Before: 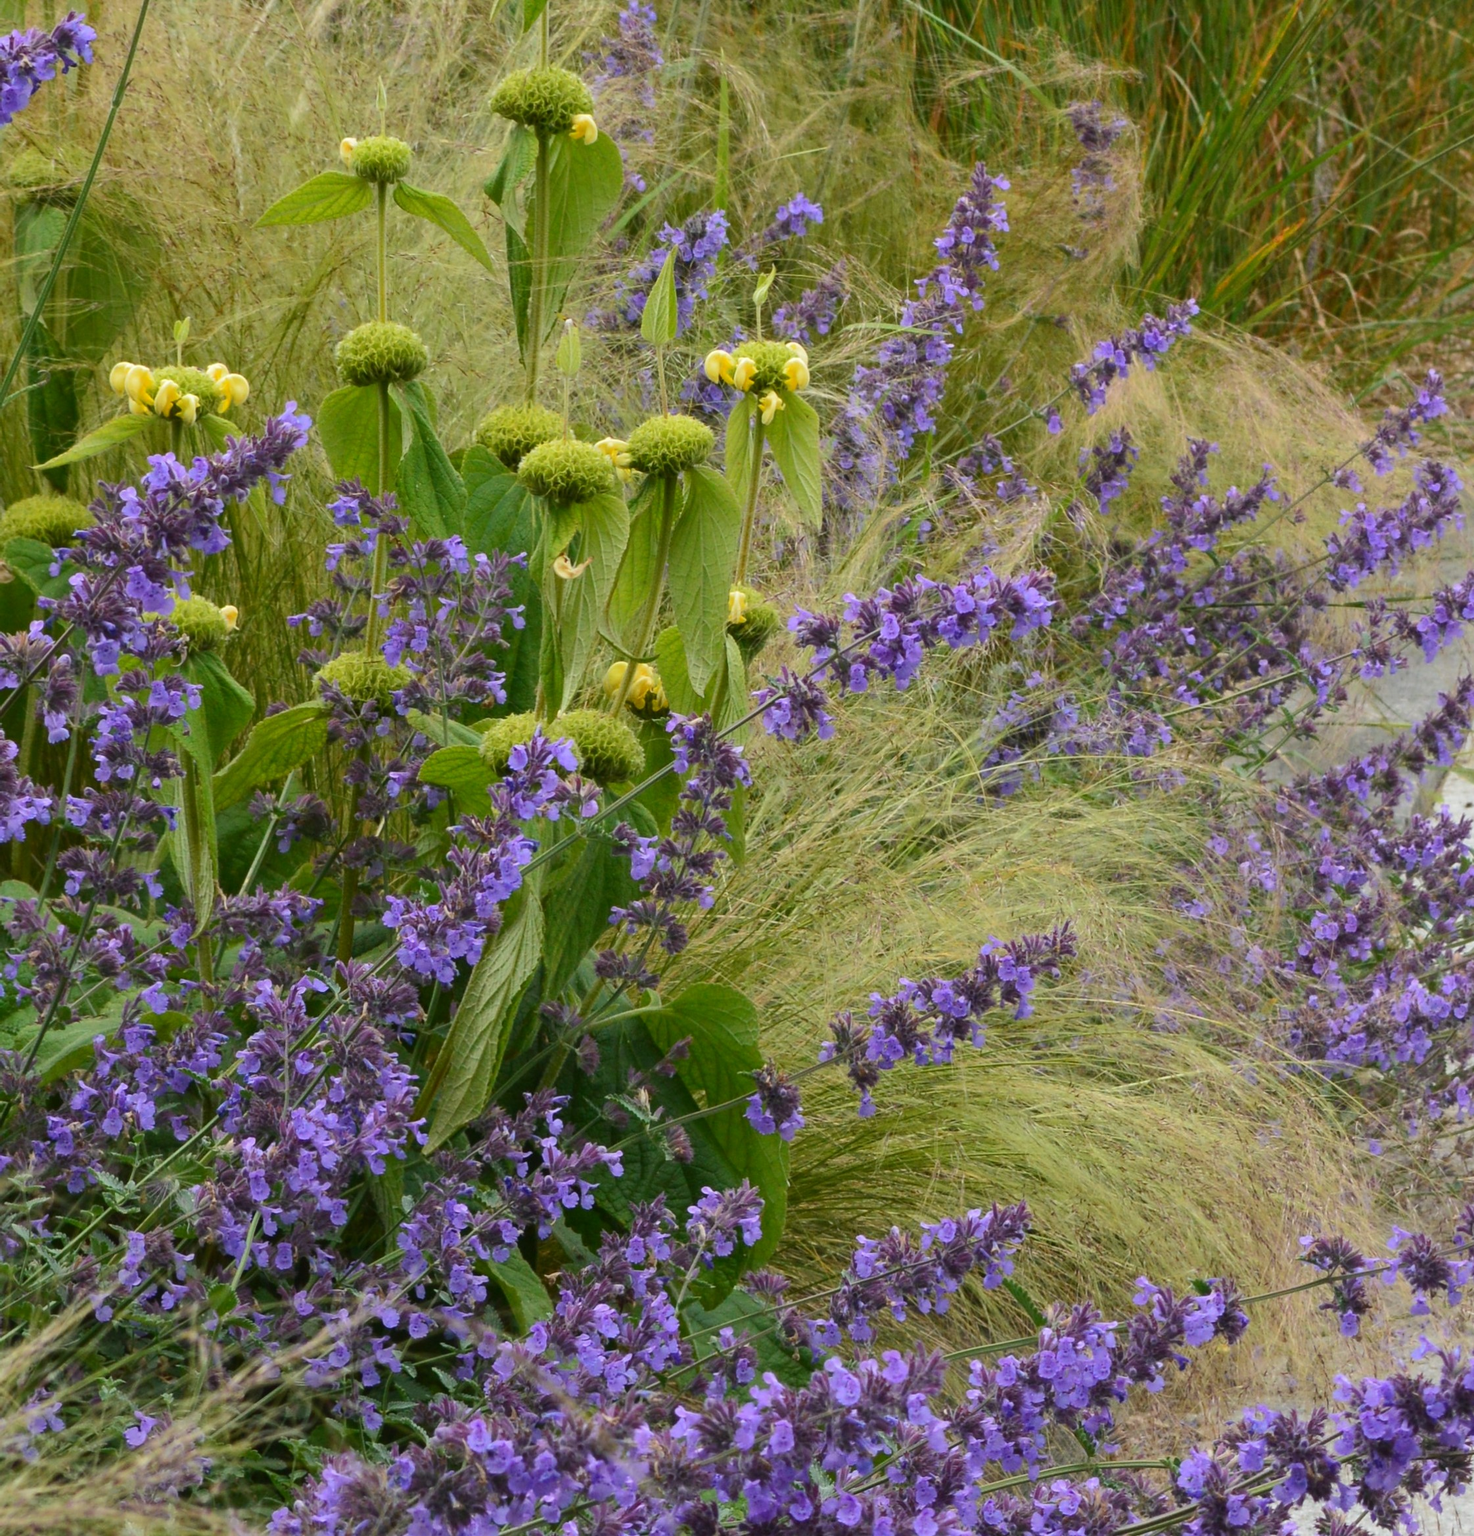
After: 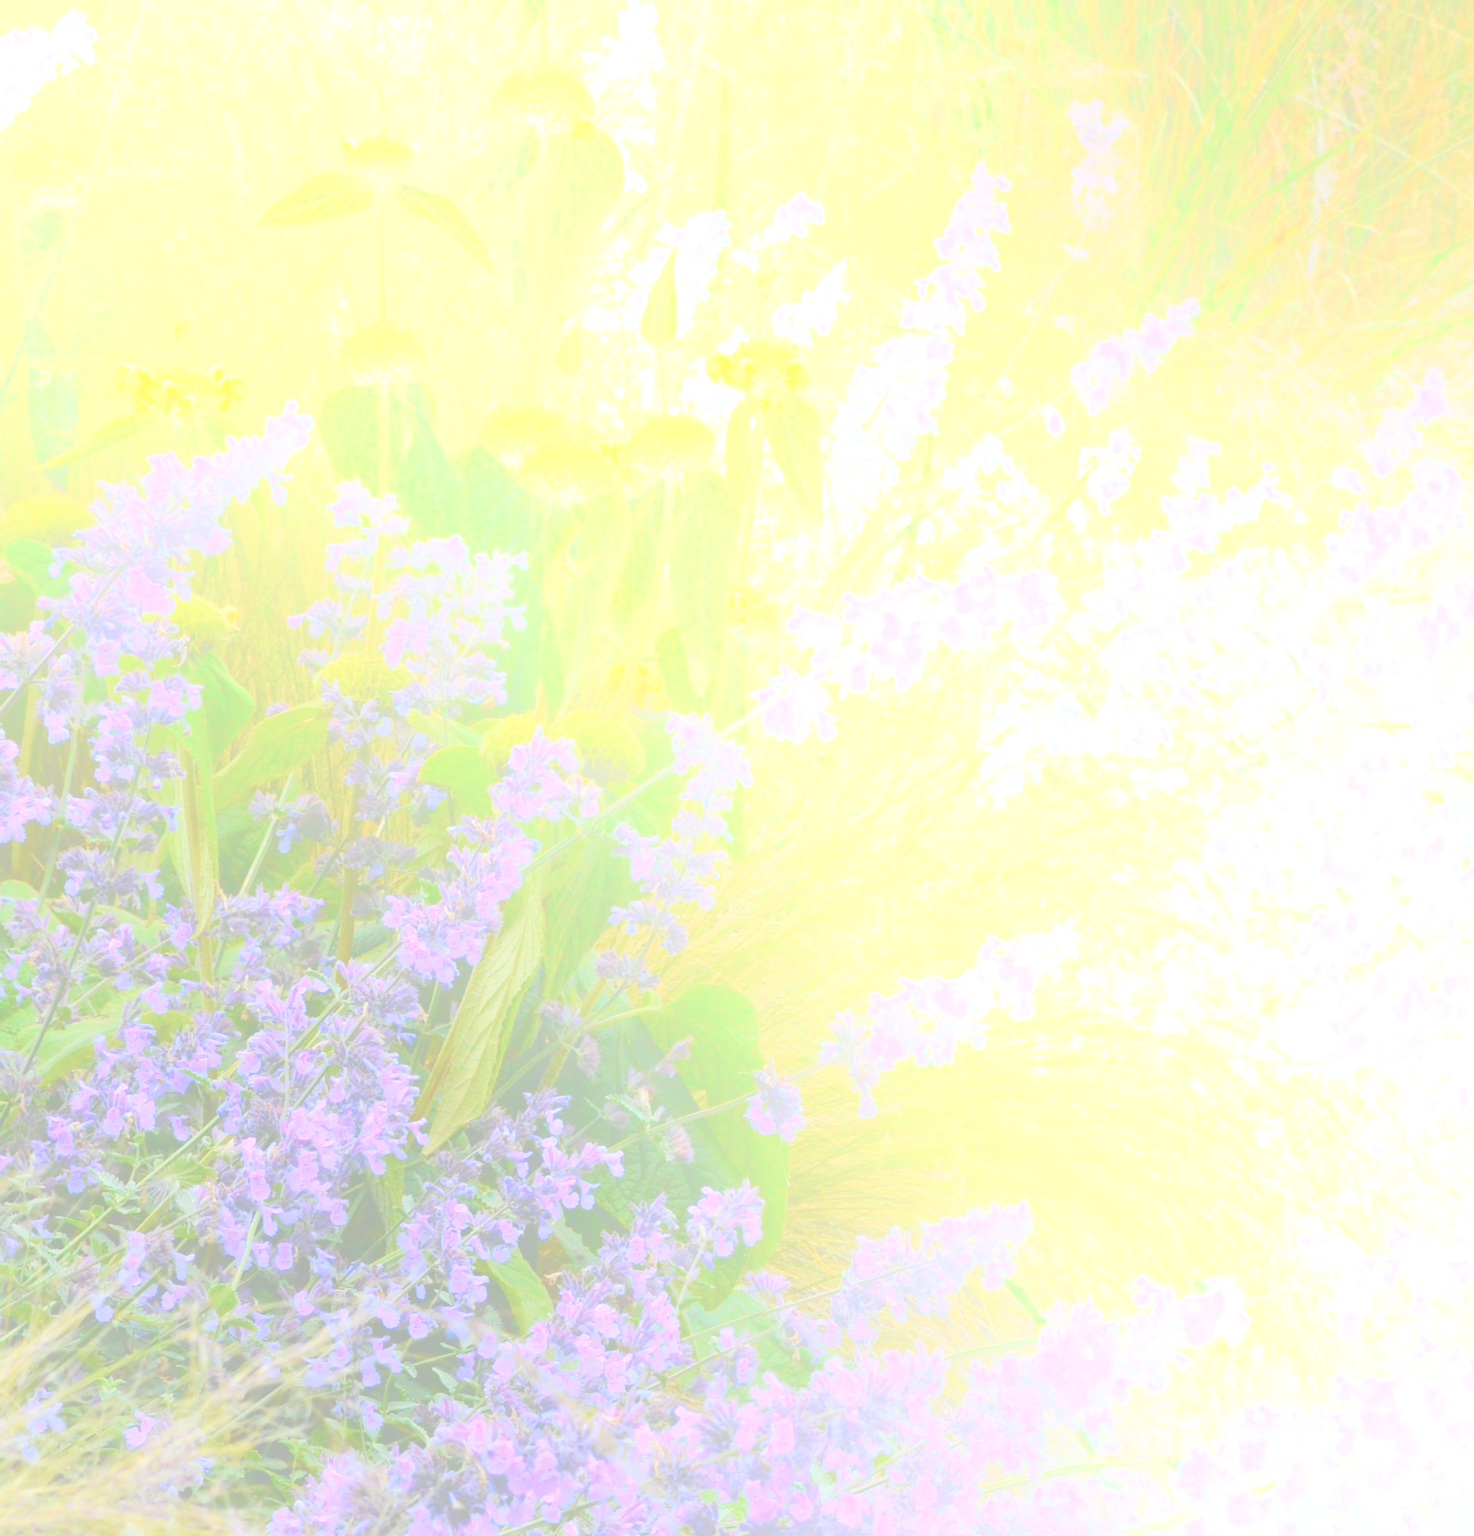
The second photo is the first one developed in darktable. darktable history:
tone curve: curves: ch0 [(0, 0) (0.088, 0.042) (0.208, 0.176) (0.257, 0.267) (0.406, 0.483) (0.489, 0.556) (0.667, 0.73) (0.793, 0.851) (0.994, 0.974)]; ch1 [(0, 0) (0.161, 0.092) (0.35, 0.33) (0.392, 0.392) (0.457, 0.467) (0.505, 0.497) (0.537, 0.518) (0.553, 0.53) (0.58, 0.567) (0.739, 0.697) (1, 1)]; ch2 [(0, 0) (0.346, 0.362) (0.448, 0.419) (0.502, 0.499) (0.533, 0.517) (0.556, 0.533) (0.629, 0.619) (0.717, 0.678) (1, 1)], color space Lab, independent channels, preserve colors none
bloom: size 85%, threshold 5%, strength 85%
